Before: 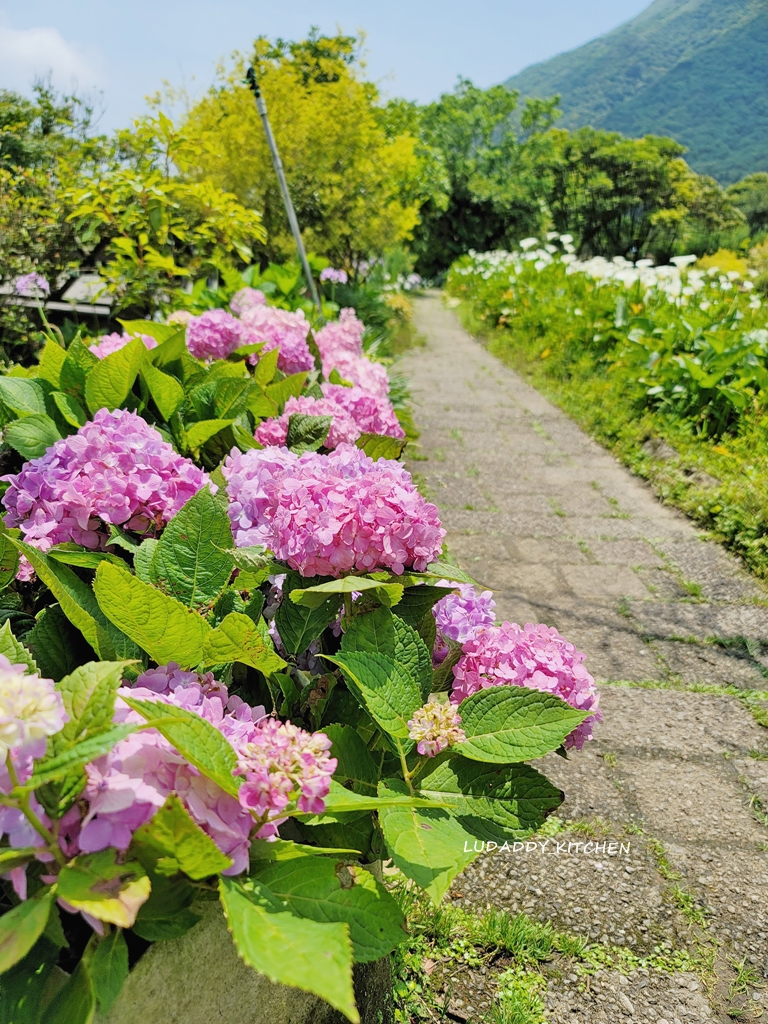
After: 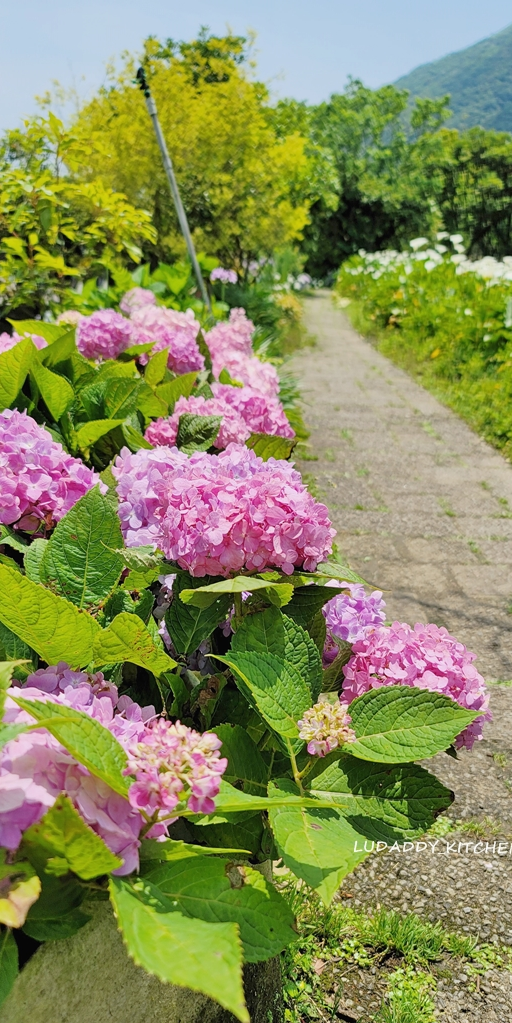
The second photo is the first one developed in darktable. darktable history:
exposure: exposure -0.04 EV, compensate highlight preservation false
crop and rotate: left 14.354%, right 18.945%
